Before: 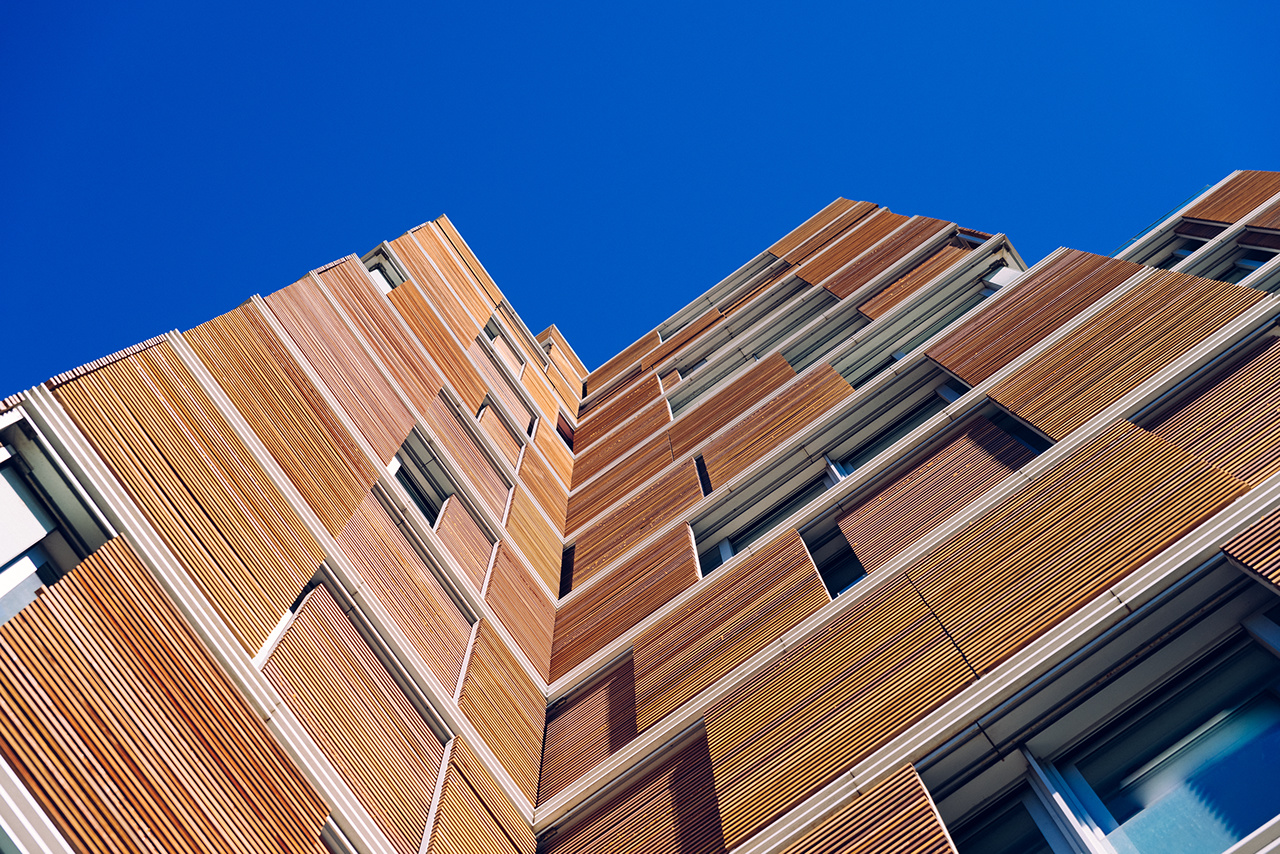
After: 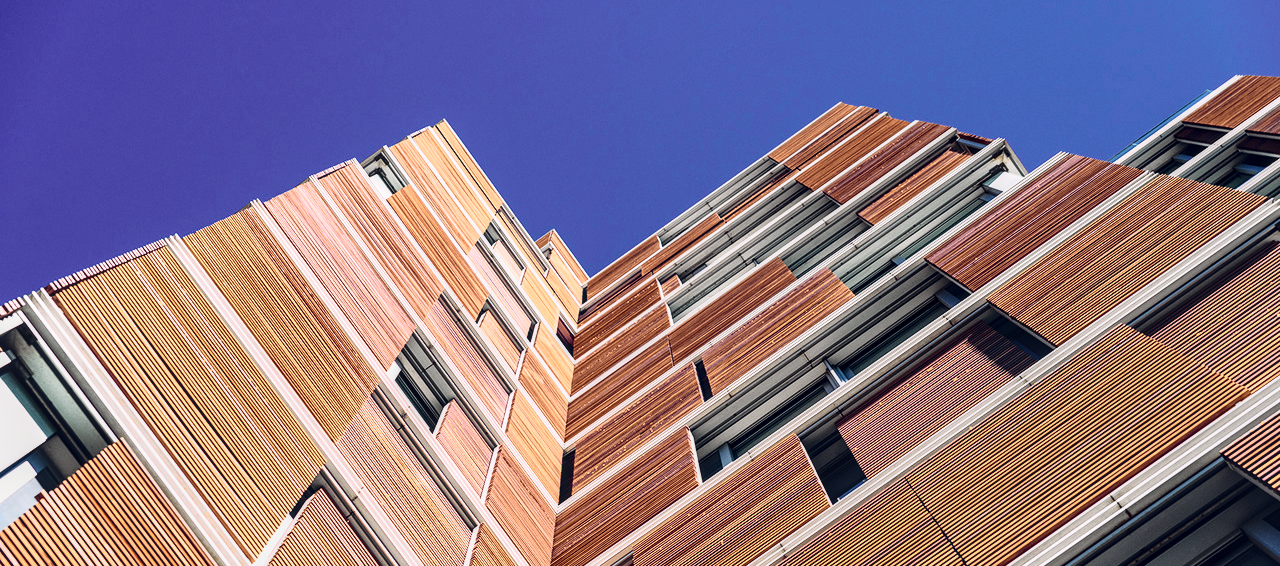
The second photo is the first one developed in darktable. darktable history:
local contrast: detail 130%
shadows and highlights: shadows 36.58, highlights -27.55, soften with gaussian
contrast brightness saturation: contrast 0.097, saturation -0.36
tone equalizer: on, module defaults
crop: top 11.143%, bottom 22.551%
tone curve: curves: ch0 [(0, 0) (0.046, 0.031) (0.163, 0.114) (0.391, 0.432) (0.488, 0.561) (0.695, 0.839) (0.785, 0.904) (1, 0.965)]; ch1 [(0, 0) (0.248, 0.252) (0.427, 0.412) (0.482, 0.462) (0.499, 0.499) (0.518, 0.518) (0.535, 0.577) (0.585, 0.623) (0.679, 0.743) (0.788, 0.809) (1, 1)]; ch2 [(0, 0) (0.313, 0.262) (0.427, 0.417) (0.473, 0.47) (0.503, 0.503) (0.523, 0.515) (0.557, 0.596) (0.598, 0.646) (0.708, 0.771) (1, 1)], color space Lab, independent channels, preserve colors none
